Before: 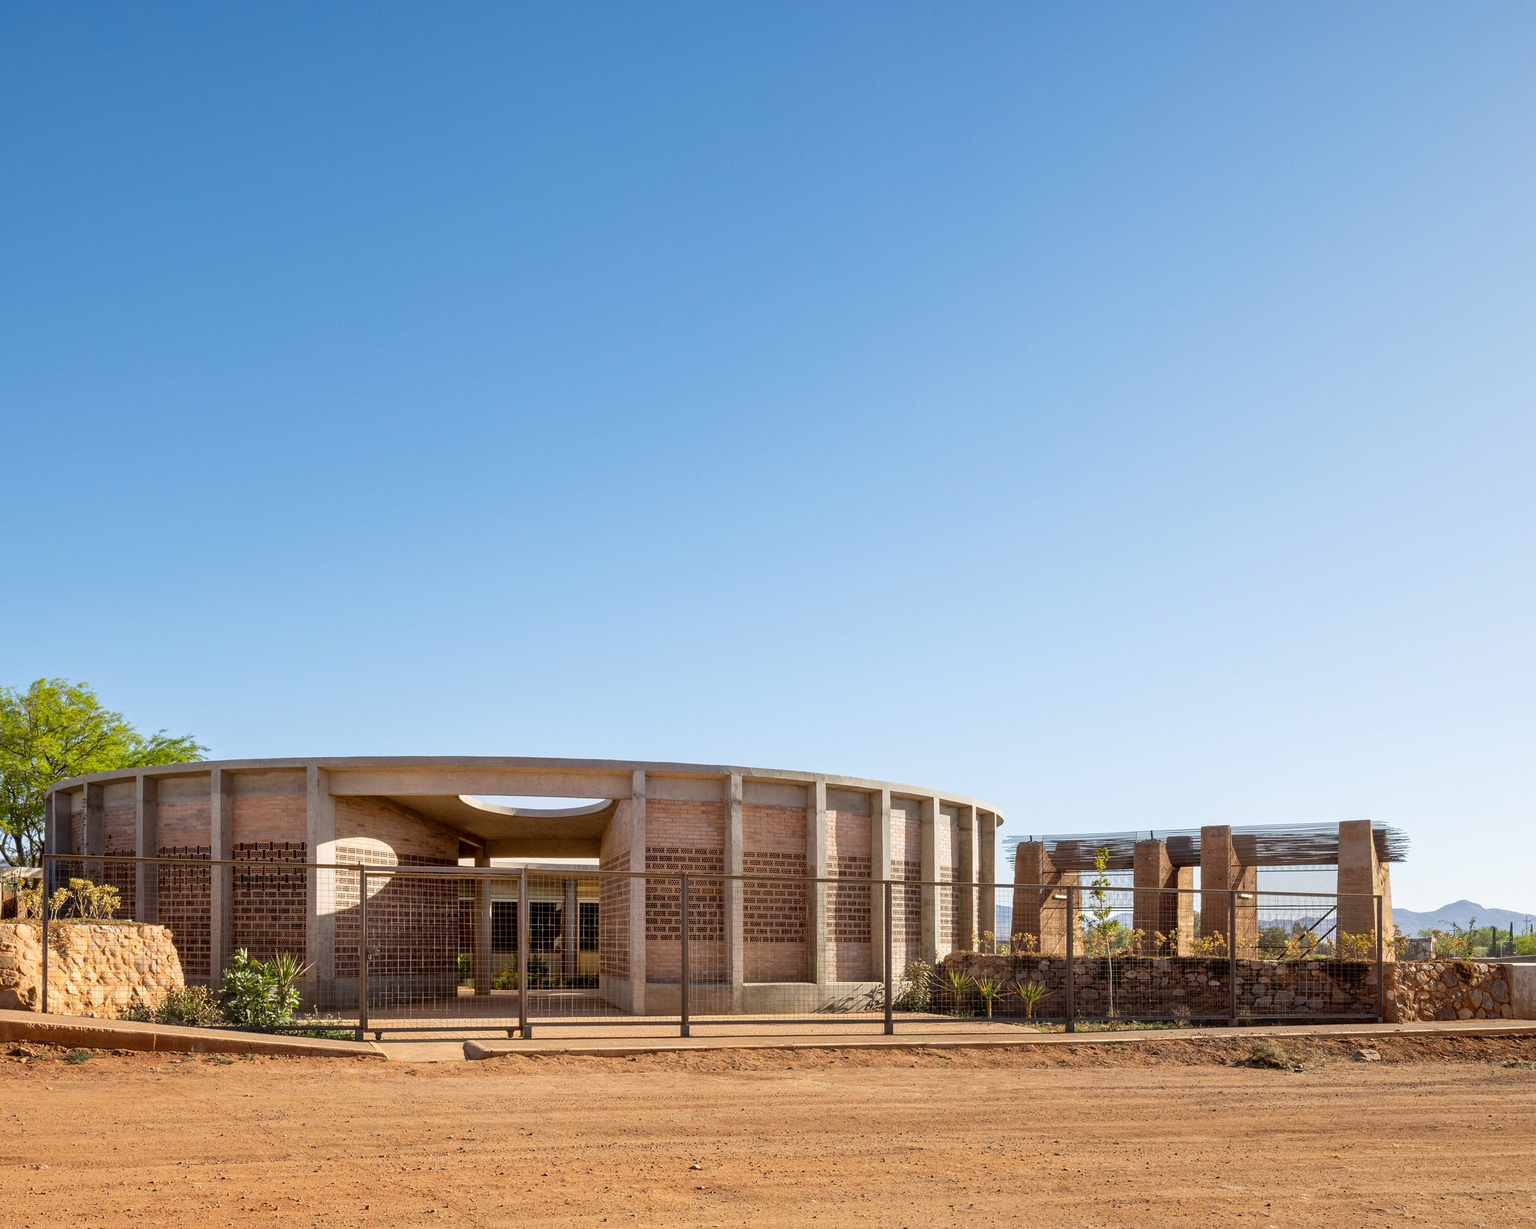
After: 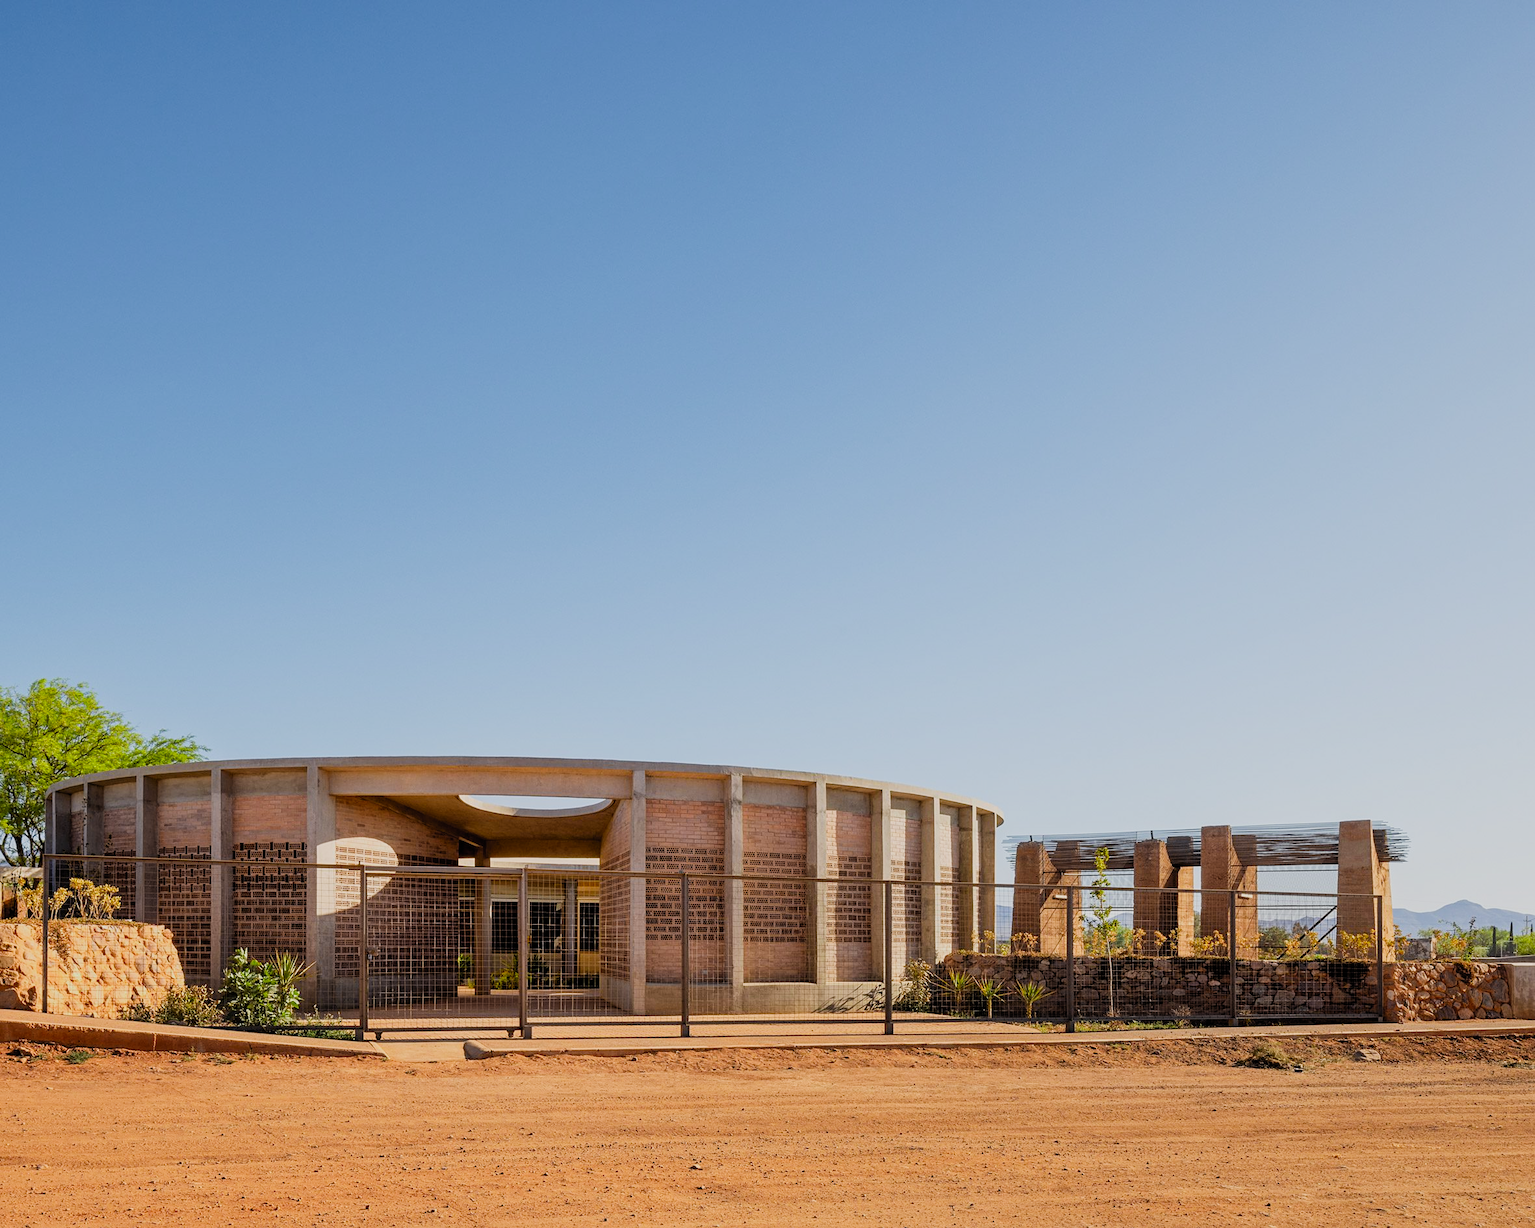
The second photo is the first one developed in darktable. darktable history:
filmic rgb: black relative exposure -7.65 EV, white relative exposure 4.56 EV, hardness 3.61, color science v4 (2020)
color zones: curves: ch0 [(0.224, 0.526) (0.75, 0.5)]; ch1 [(0.055, 0.526) (0.224, 0.761) (0.377, 0.526) (0.75, 0.5)]
sharpen: amount 0.215
